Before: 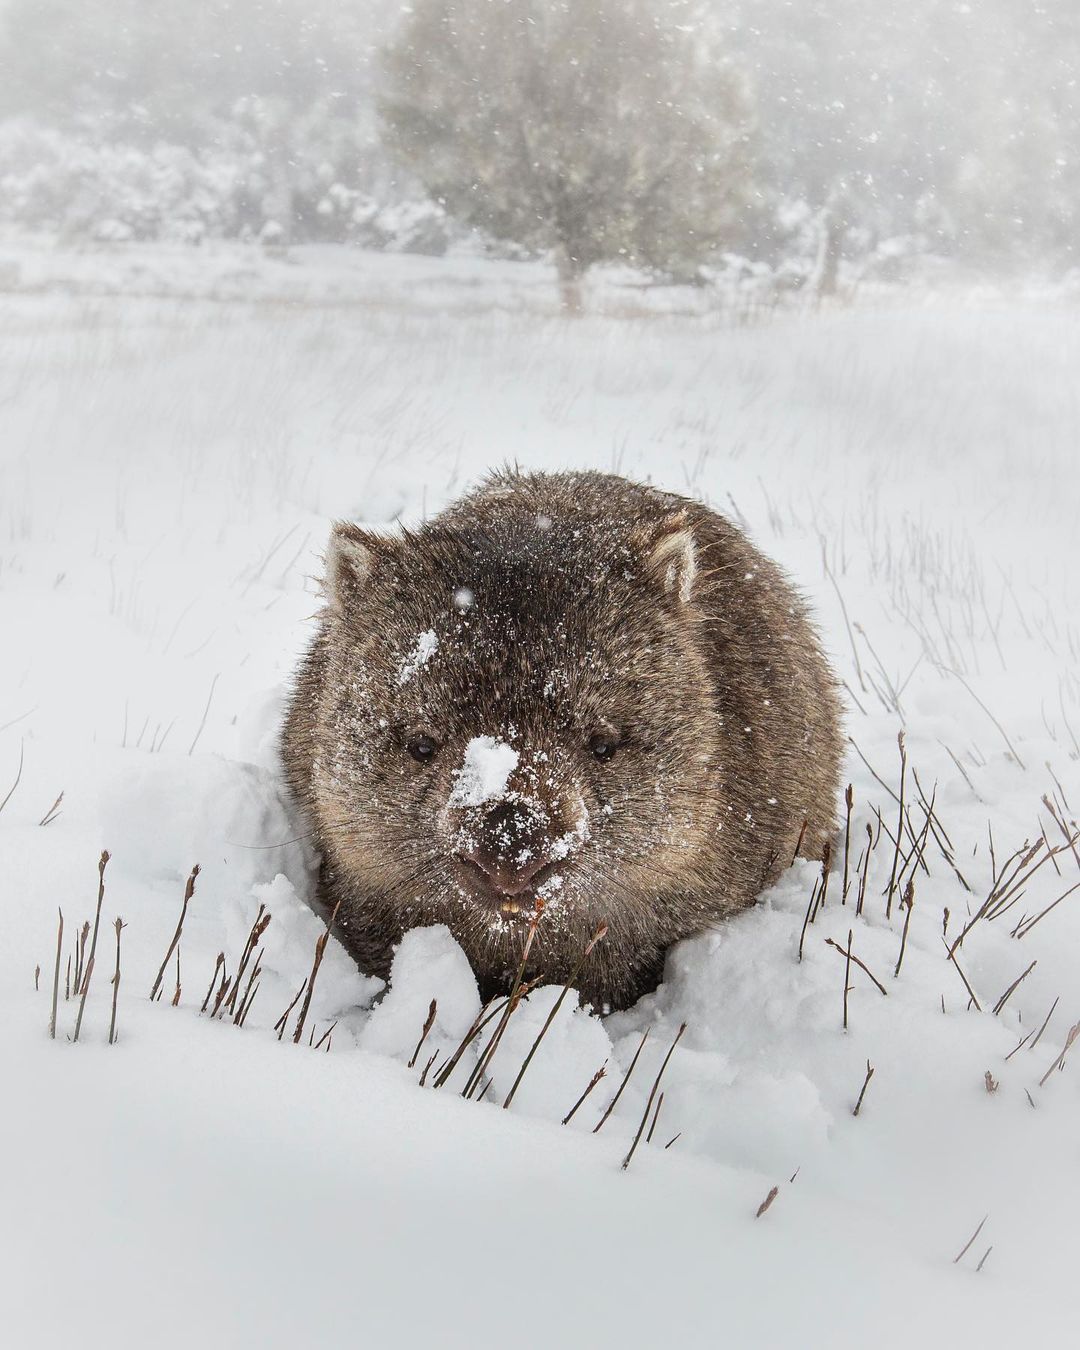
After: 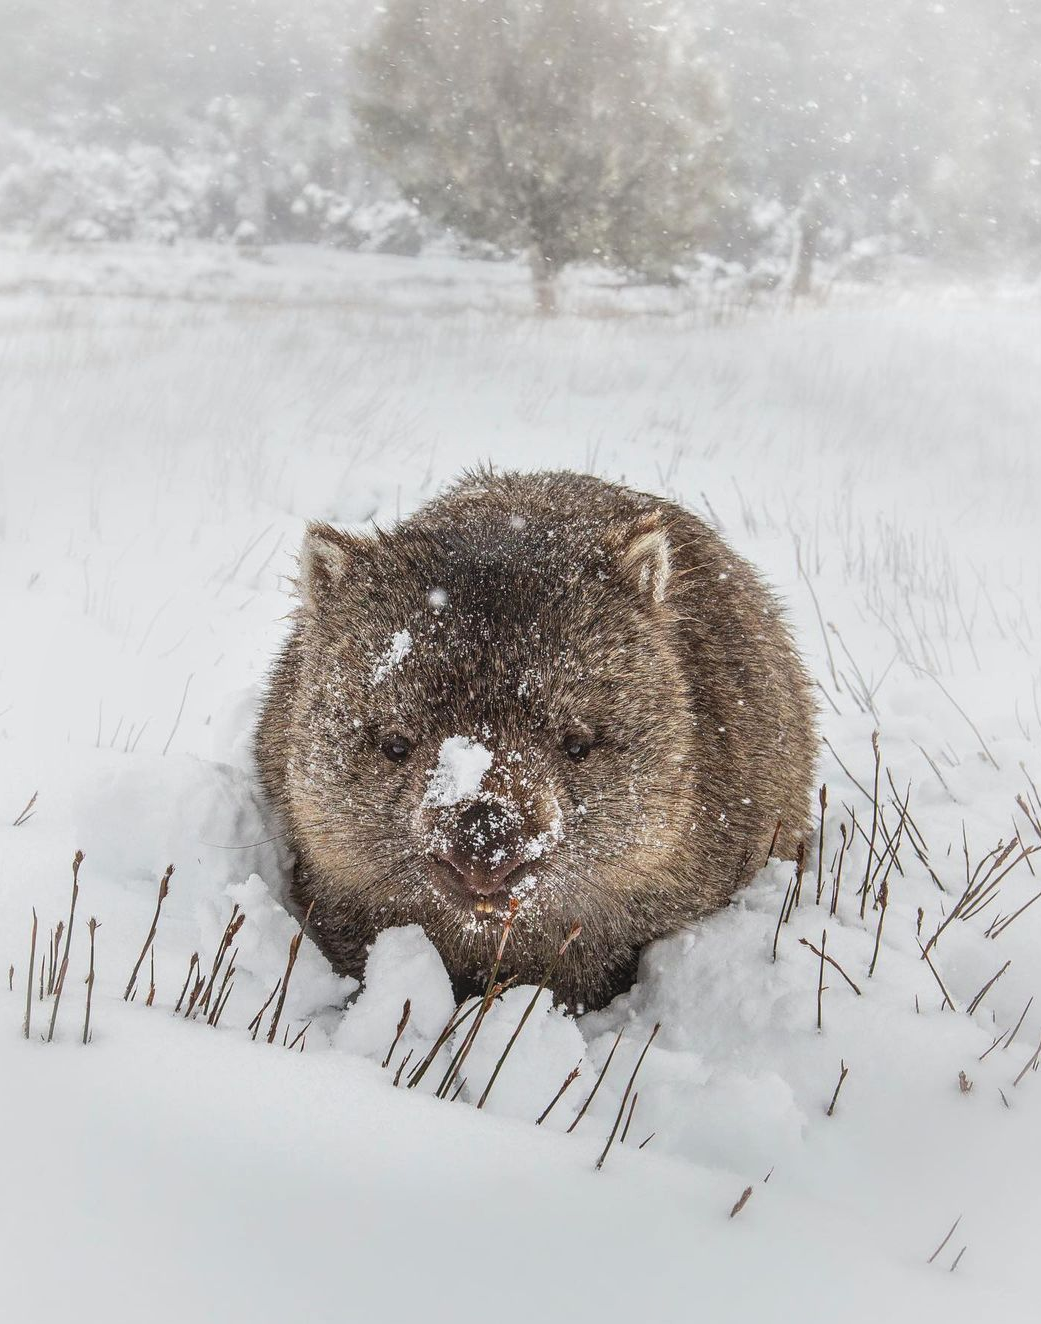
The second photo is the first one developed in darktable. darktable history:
local contrast: detail 110%
crop and rotate: left 2.493%, right 1.114%, bottom 1.894%
